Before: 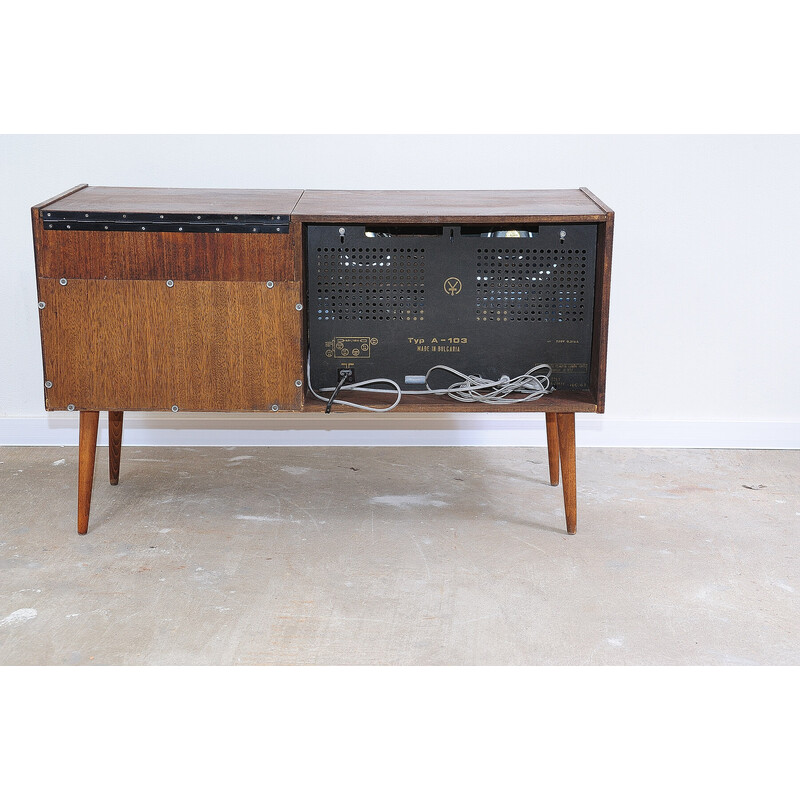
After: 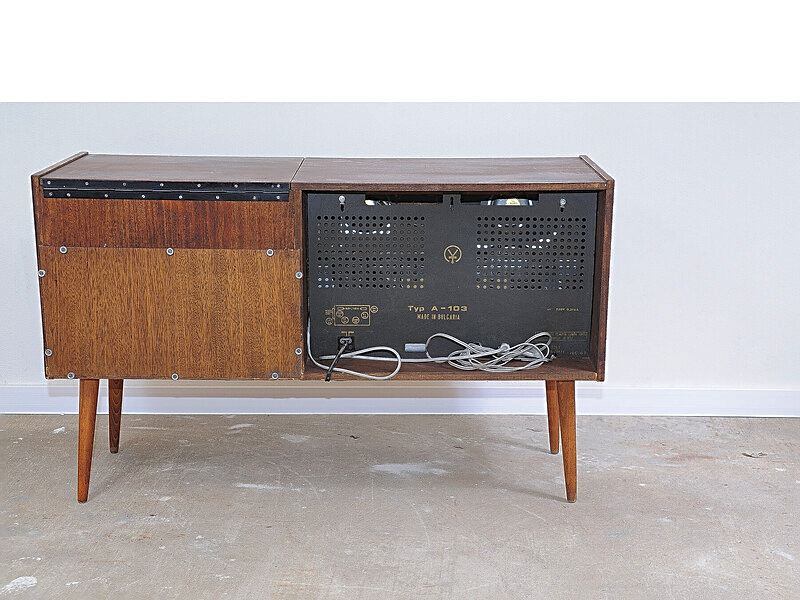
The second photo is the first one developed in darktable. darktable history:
sharpen: on, module defaults
crop: top 4.088%, bottom 20.901%
exposure: compensate highlight preservation false
shadows and highlights: on, module defaults
